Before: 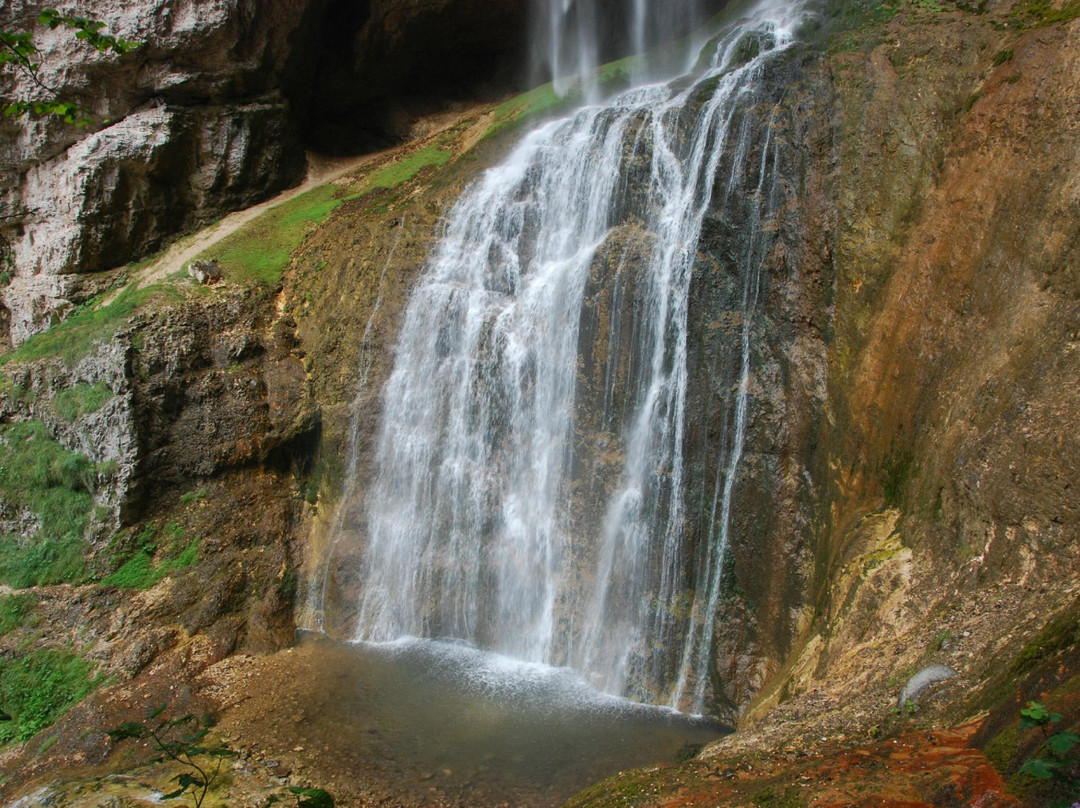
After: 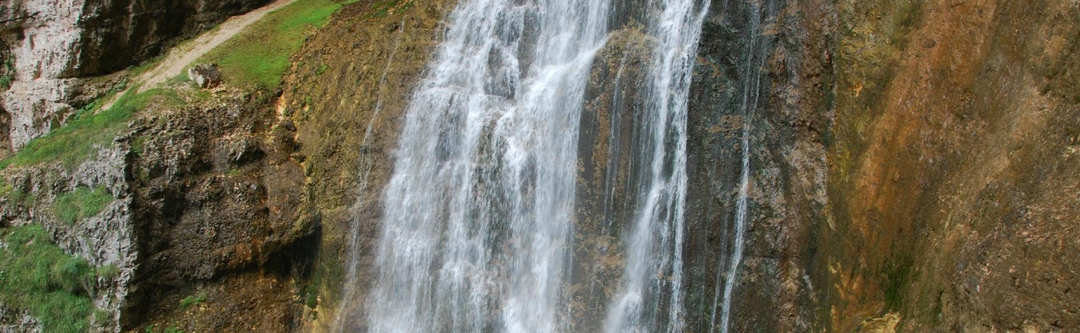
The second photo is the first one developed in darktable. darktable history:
crop and rotate: top 24.322%, bottom 34.453%
